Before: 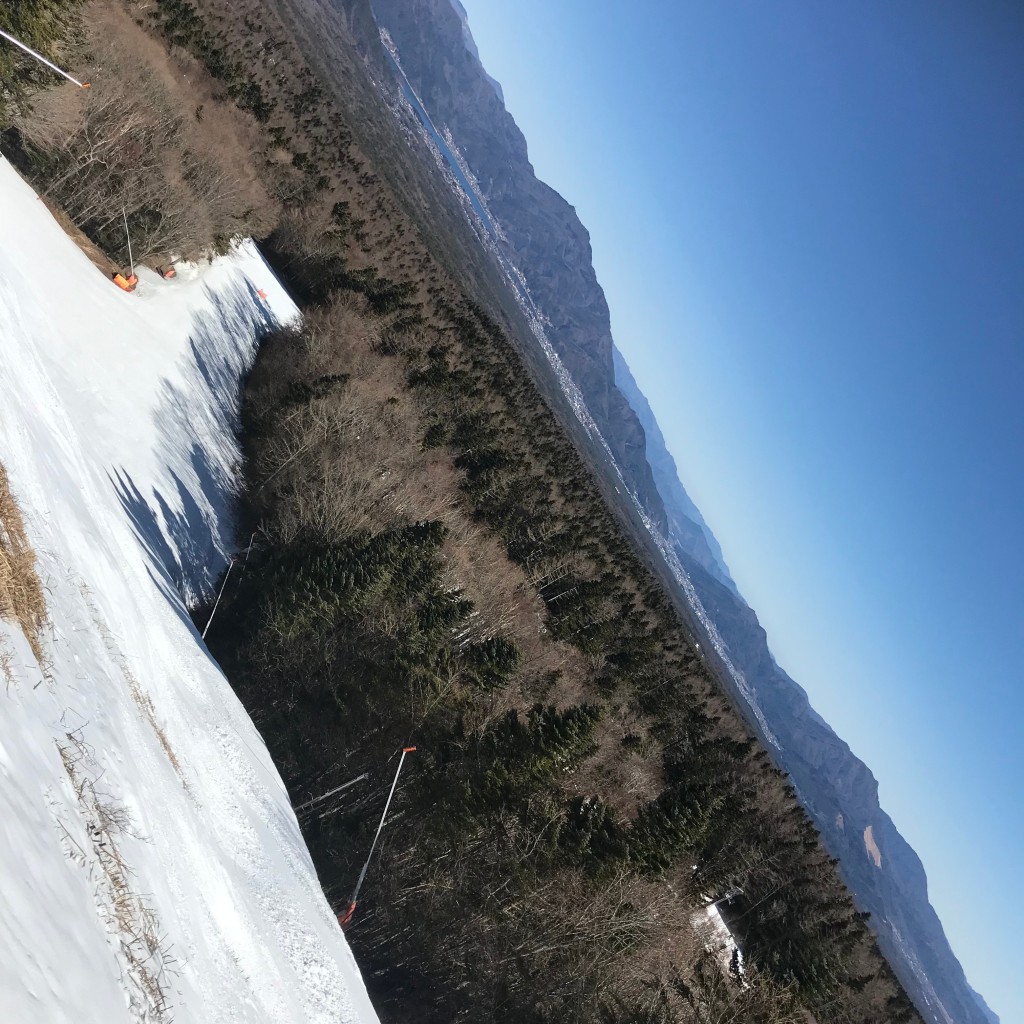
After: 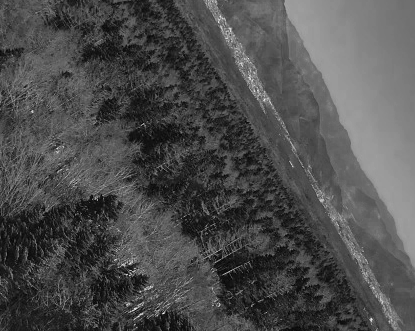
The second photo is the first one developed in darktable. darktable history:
color zones: curves: ch0 [(0.002, 0.589) (0.107, 0.484) (0.146, 0.249) (0.217, 0.352) (0.309, 0.525) (0.39, 0.404) (0.455, 0.169) (0.597, 0.055) (0.724, 0.212) (0.775, 0.691) (0.869, 0.571) (1, 0.587)]; ch1 [(0, 0) (0.143, 0) (0.286, 0) (0.429, 0) (0.571, 0) (0.714, 0) (0.857, 0)]
crop: left 31.911%, top 31.881%, right 27.48%, bottom 35.727%
